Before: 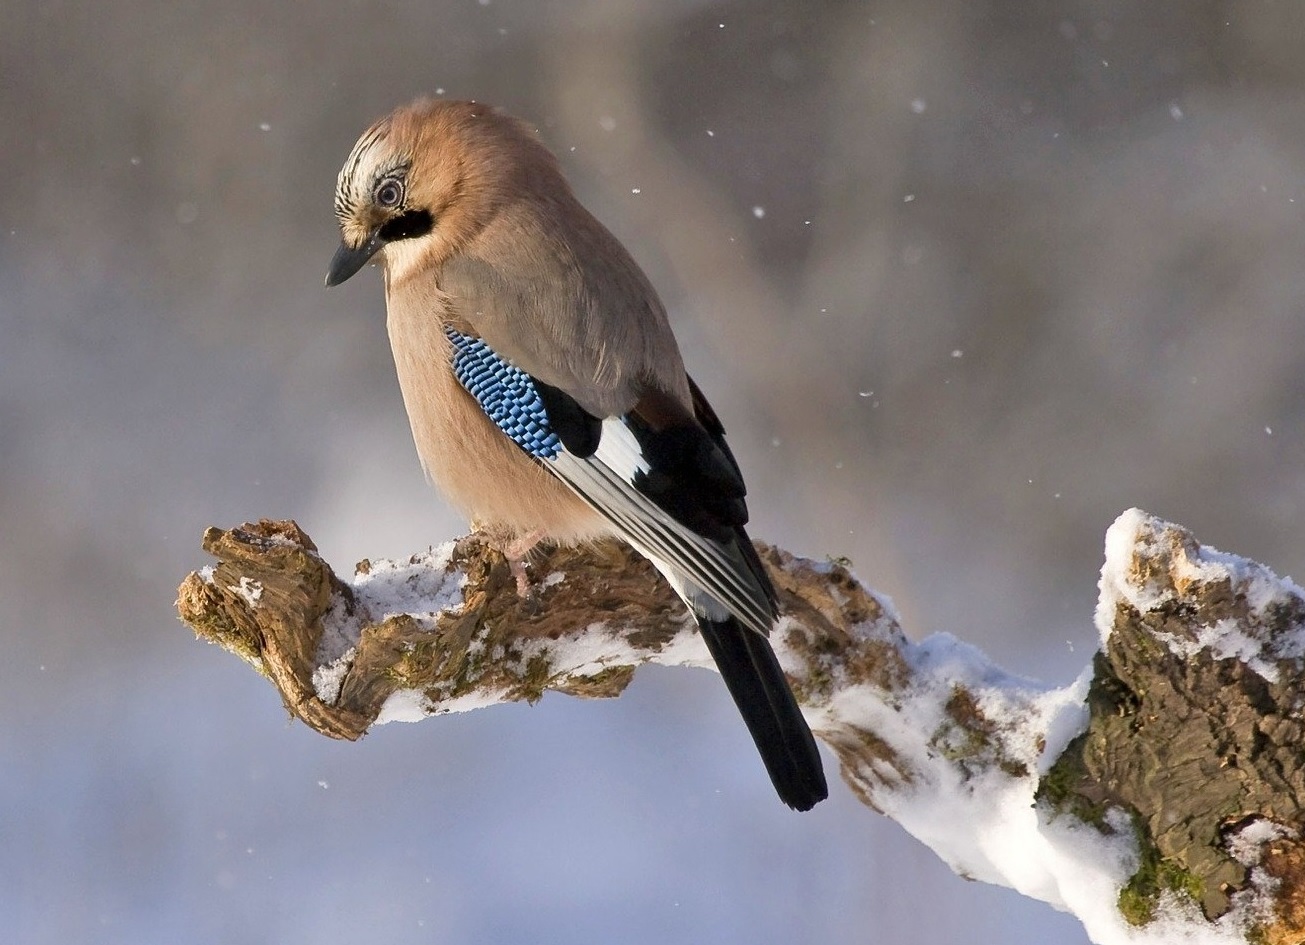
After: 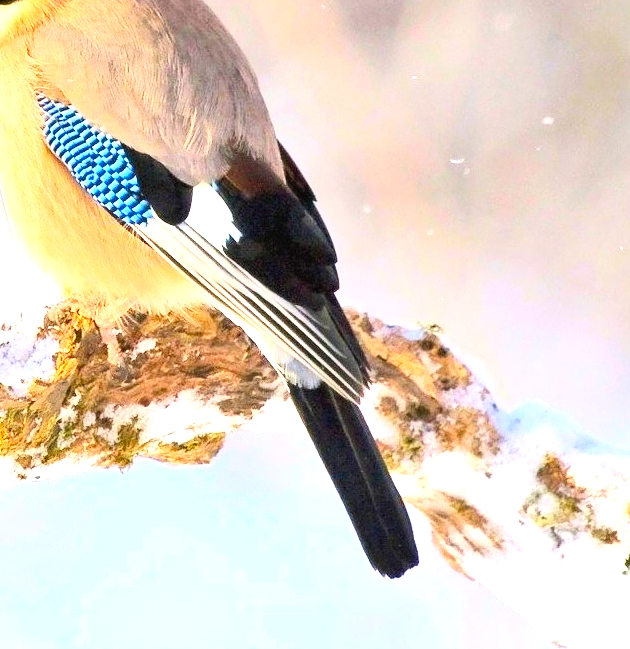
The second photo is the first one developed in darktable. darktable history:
contrast brightness saturation: contrast 0.24, brightness 0.26, saturation 0.39
crop: left 31.379%, top 24.658%, right 20.326%, bottom 6.628%
color balance: contrast 6.48%, output saturation 113.3%
exposure: black level correction 0, exposure 1.5 EV, compensate highlight preservation false
